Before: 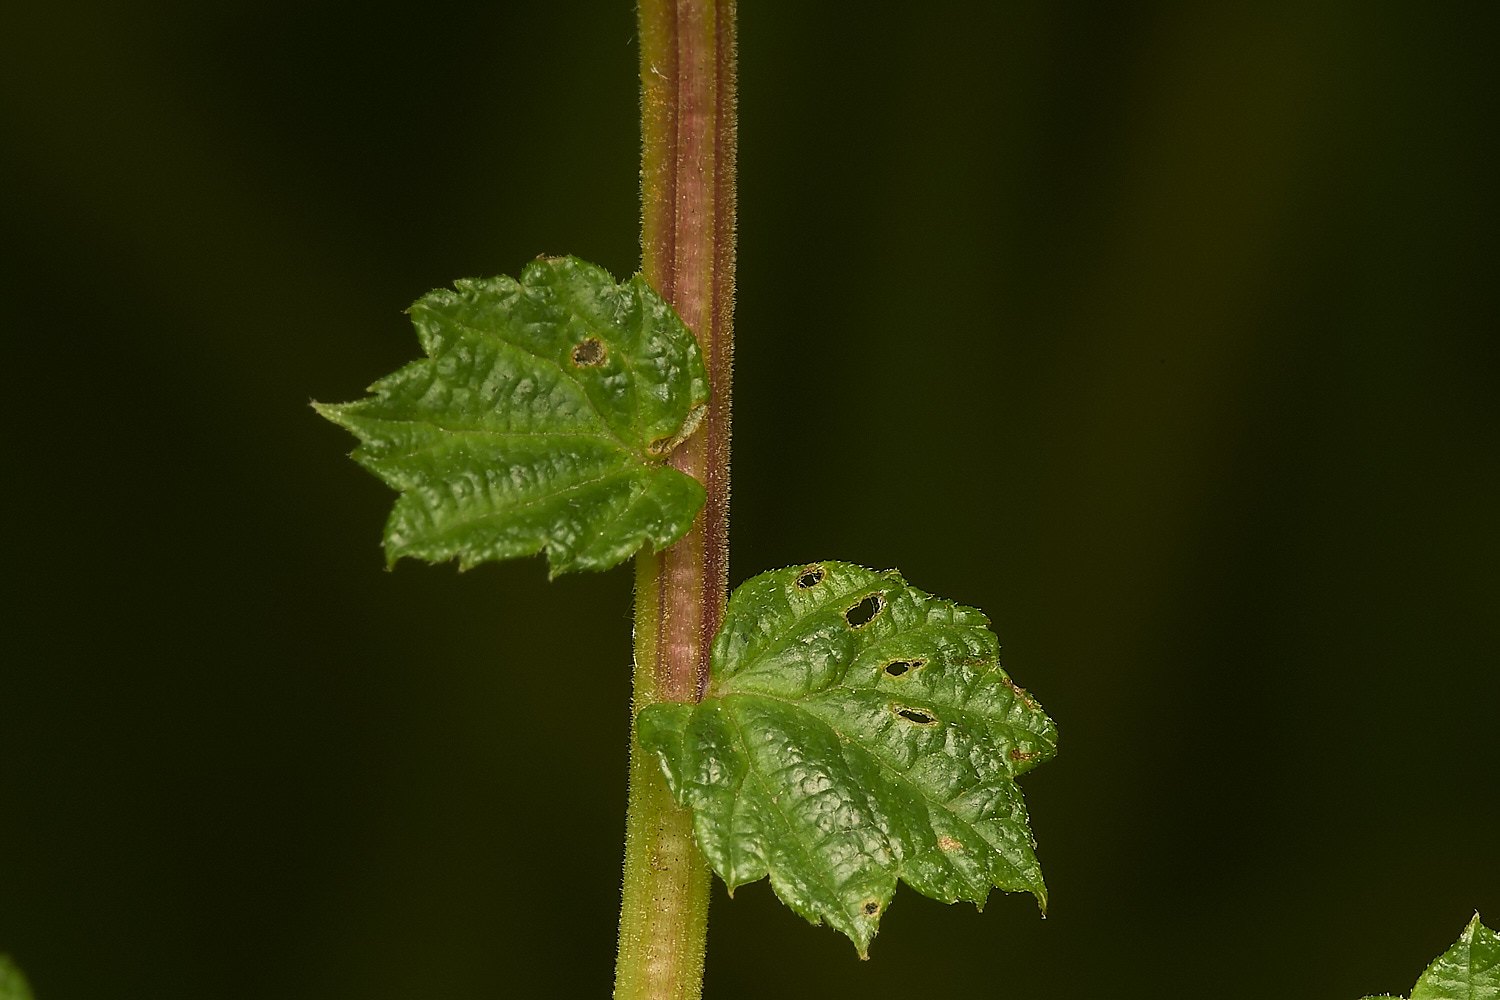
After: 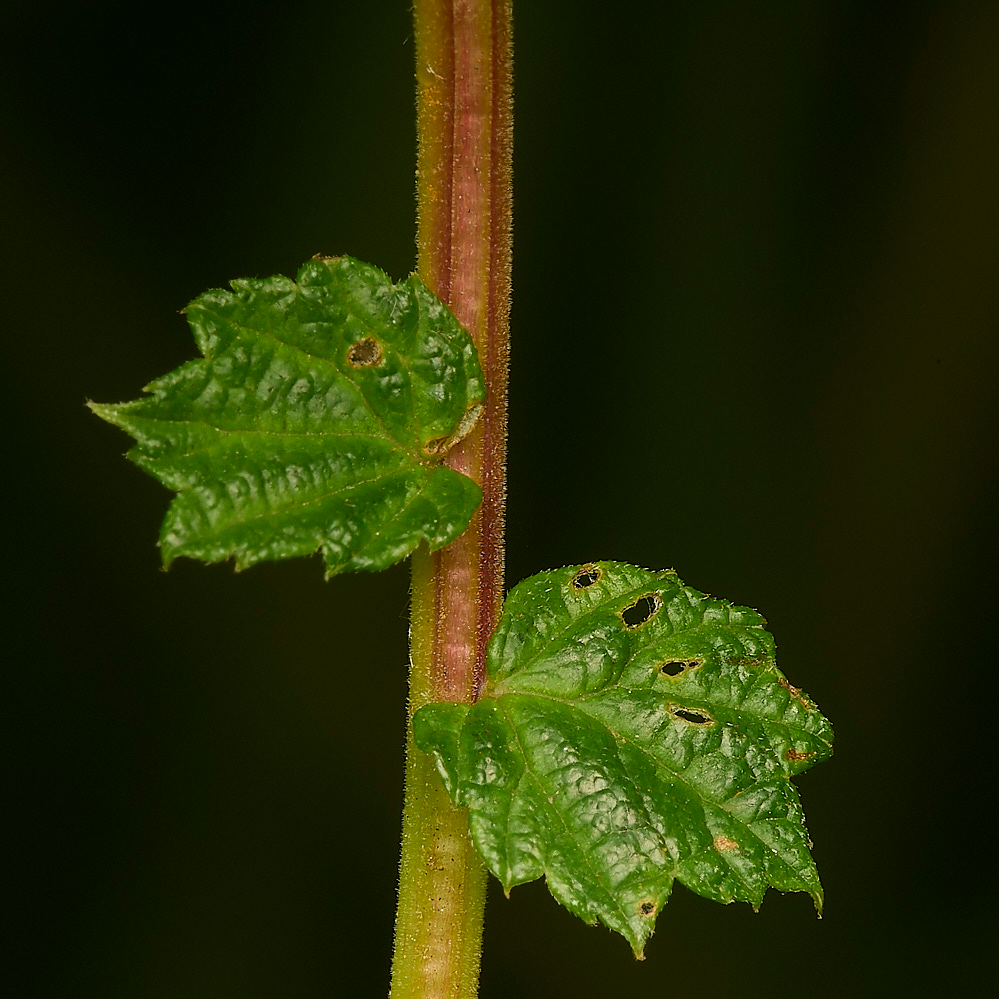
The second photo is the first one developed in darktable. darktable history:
tone equalizer: on, module defaults
crop and rotate: left 15.055%, right 18.278%
grain: coarseness 0.09 ISO, strength 10%
shadows and highlights: shadows -20, white point adjustment -2, highlights -35
